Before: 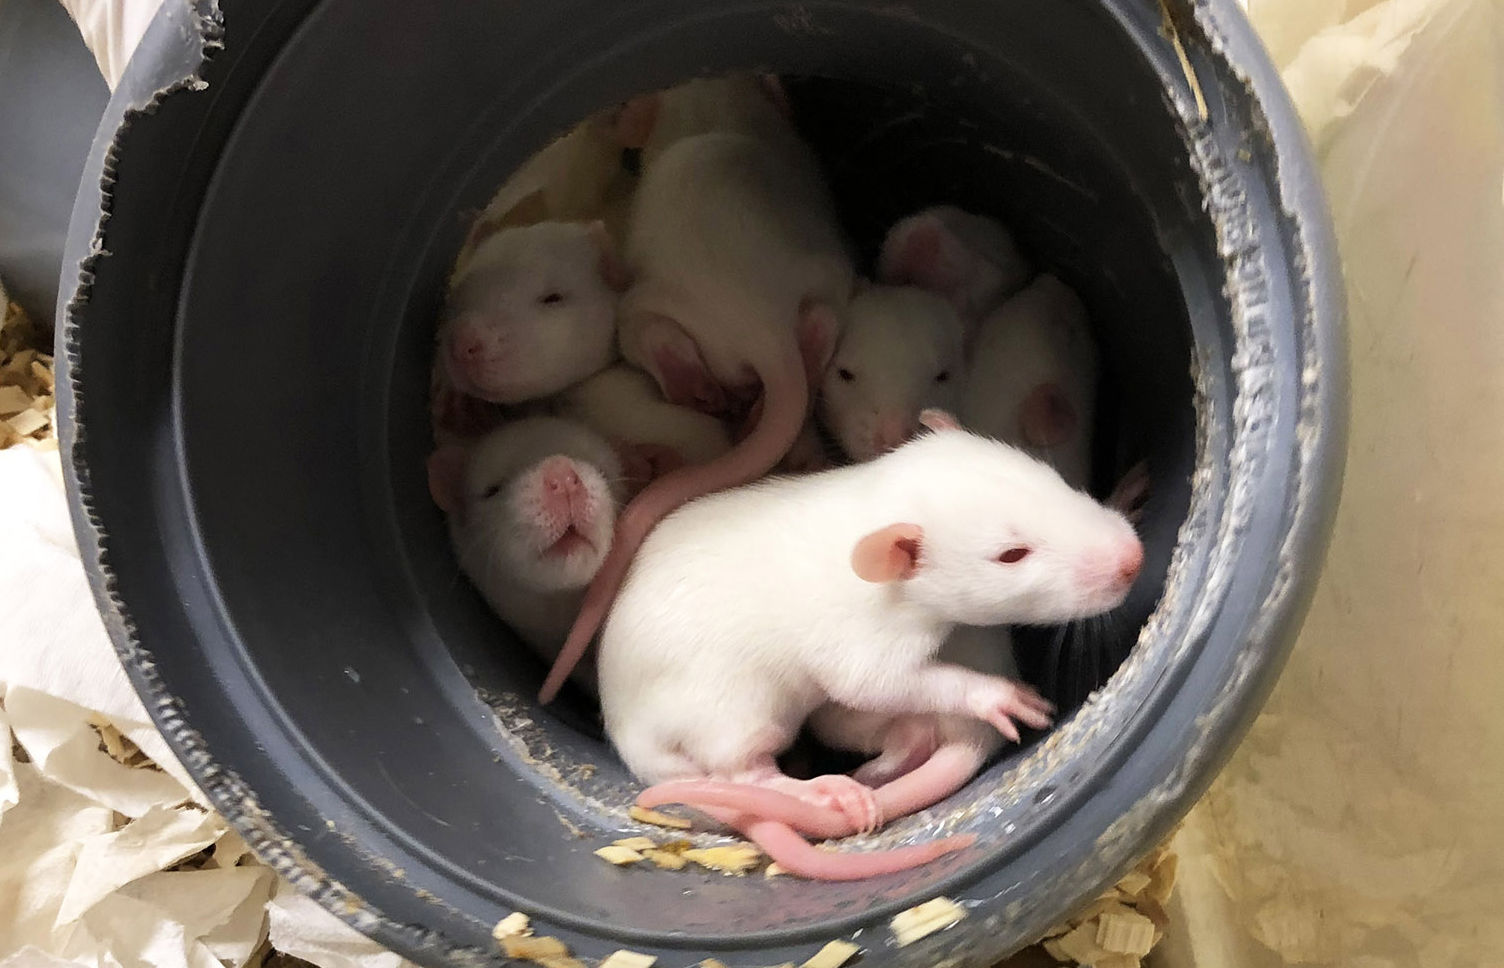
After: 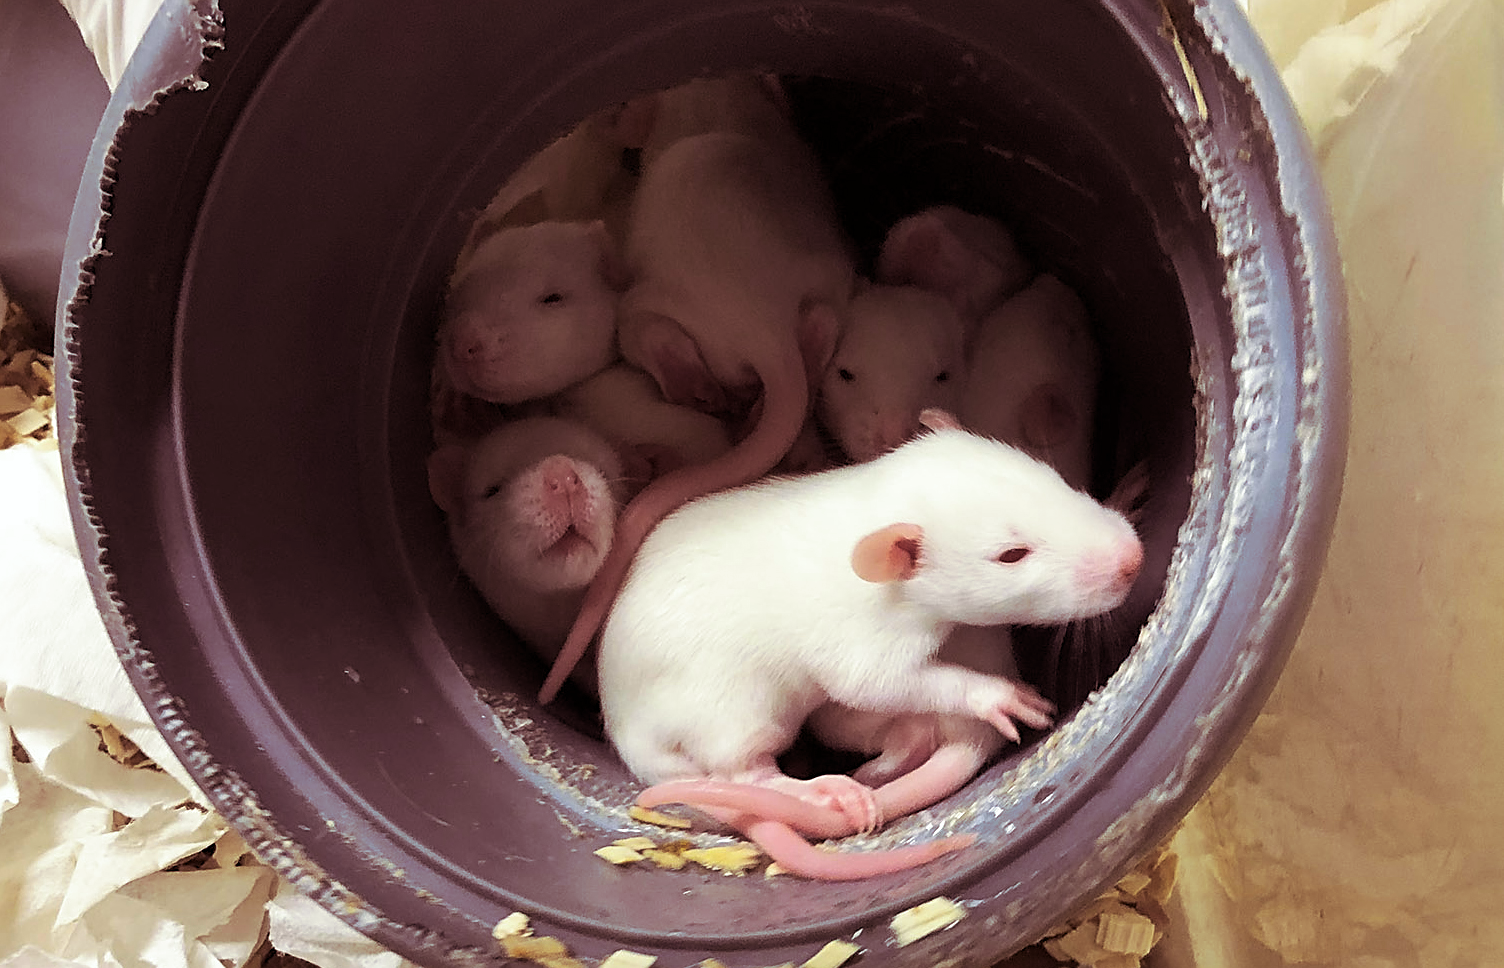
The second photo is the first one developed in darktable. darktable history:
split-toning: on, module defaults
white balance: red 0.926, green 1.003, blue 1.133
sharpen: on, module defaults
color correction: highlights a* 1.39, highlights b* 17.83
